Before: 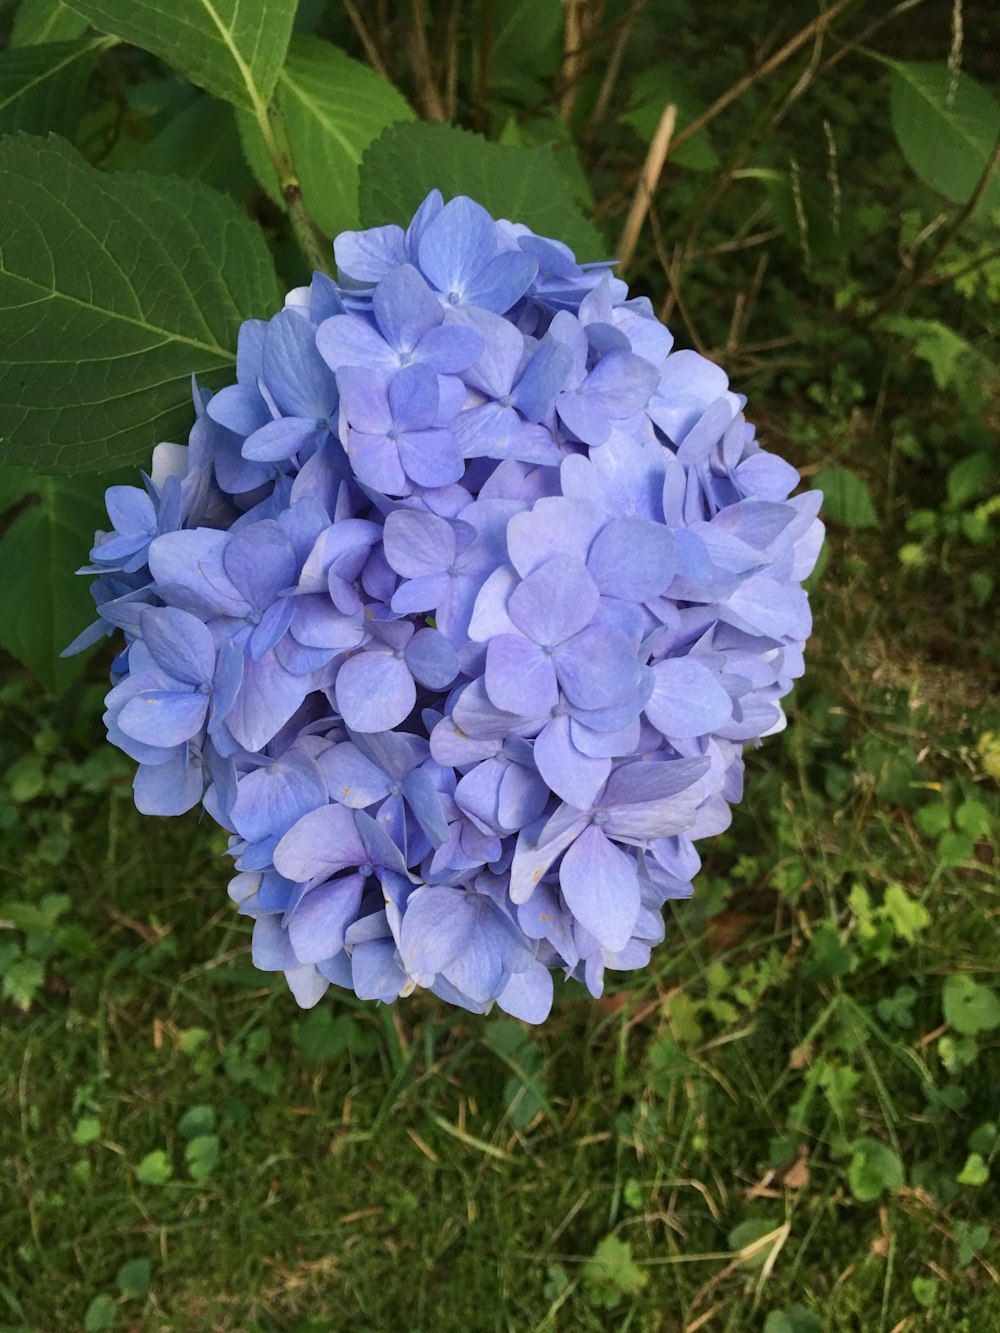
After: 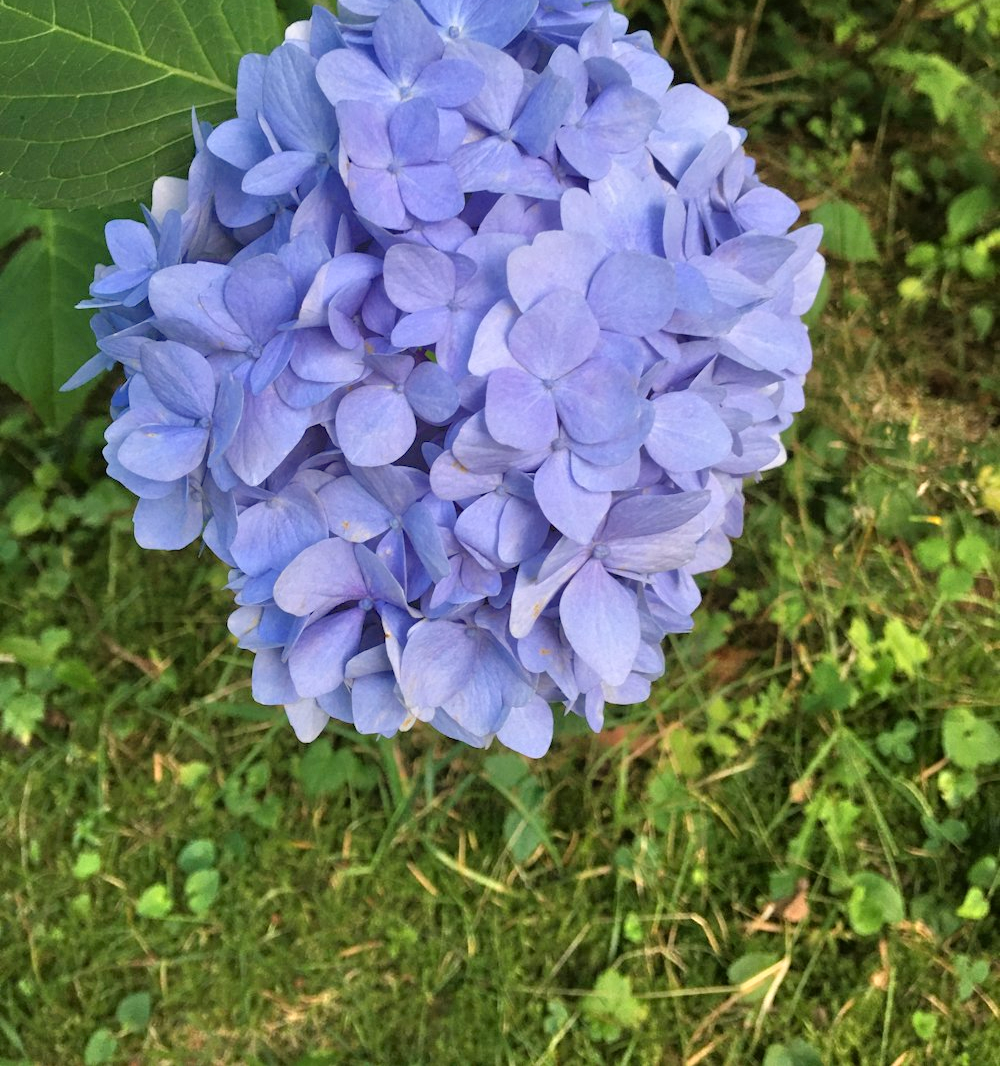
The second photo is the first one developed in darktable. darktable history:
white balance: red 1.009, blue 0.985
tone equalizer: -7 EV 0.15 EV, -6 EV 0.6 EV, -5 EV 1.15 EV, -4 EV 1.33 EV, -3 EV 1.15 EV, -2 EV 0.6 EV, -1 EV 0.15 EV, mask exposure compensation -0.5 EV
crop and rotate: top 19.998%
